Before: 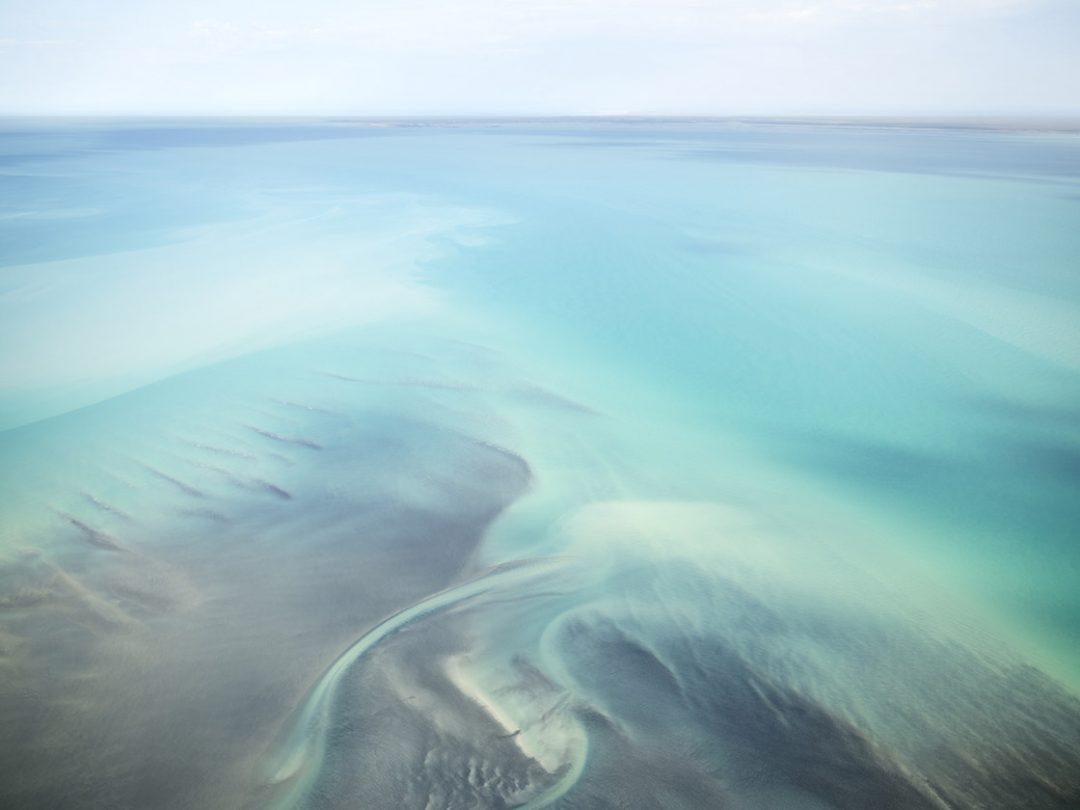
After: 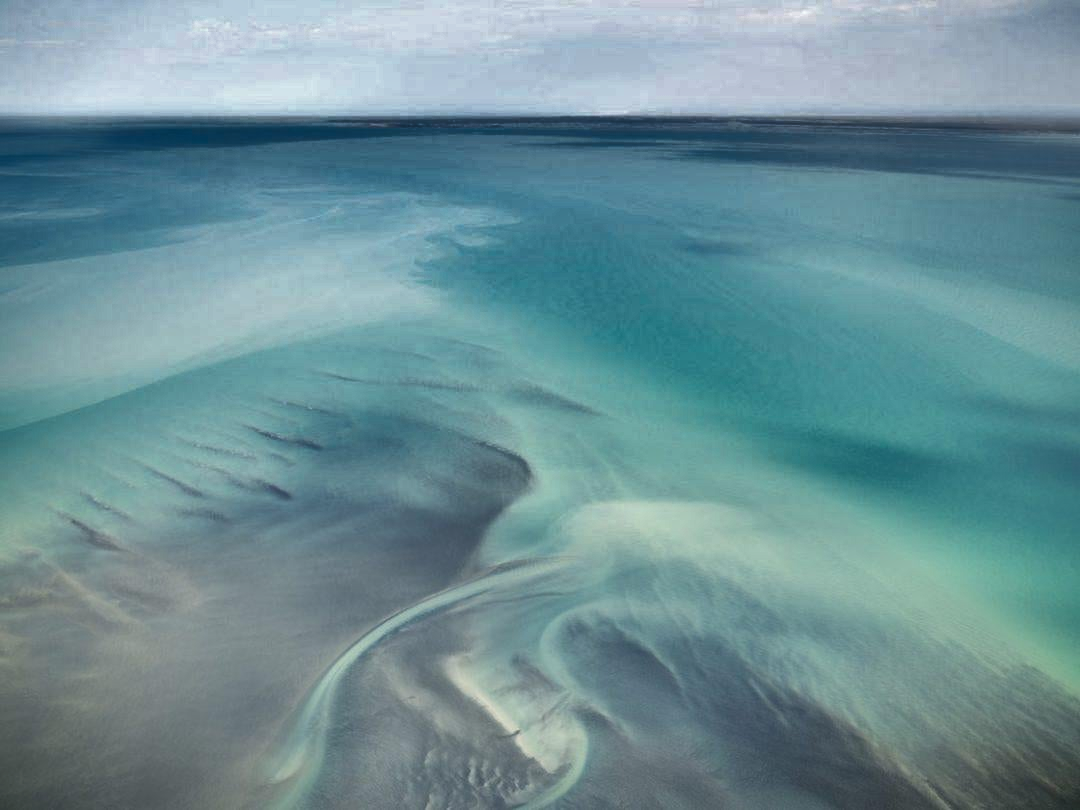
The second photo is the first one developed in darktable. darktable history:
shadows and highlights: shadows 17.92, highlights -83.46, highlights color adjustment 41.33%, soften with gaussian
